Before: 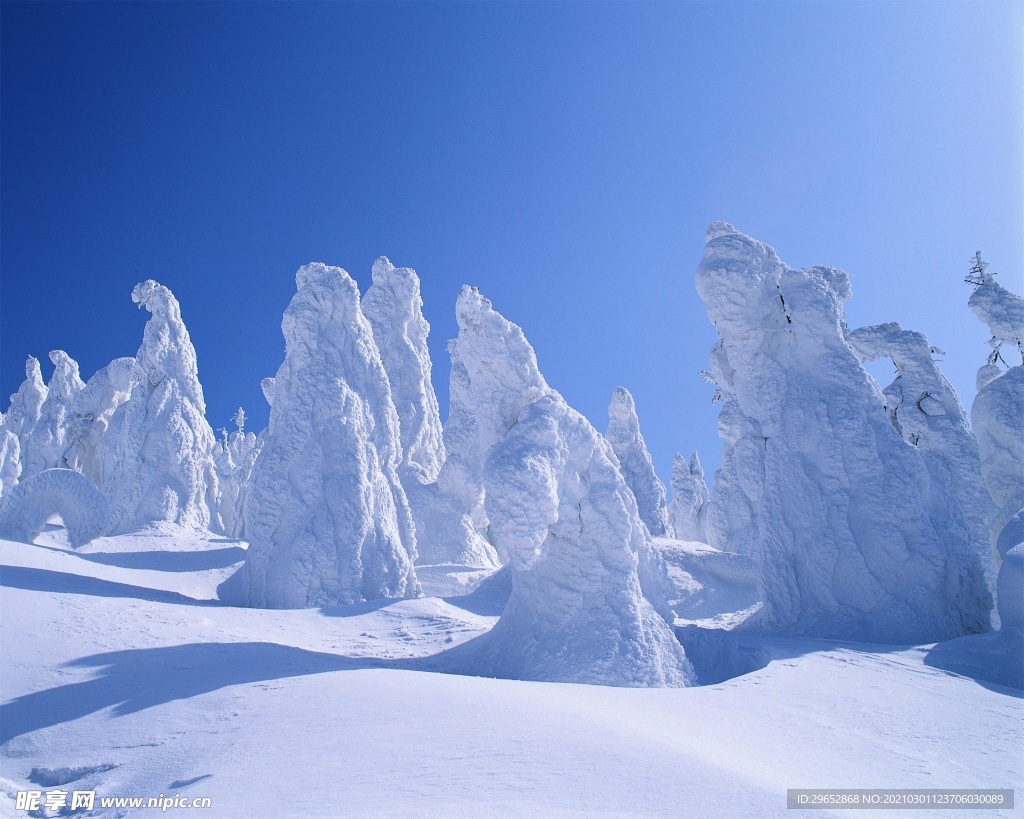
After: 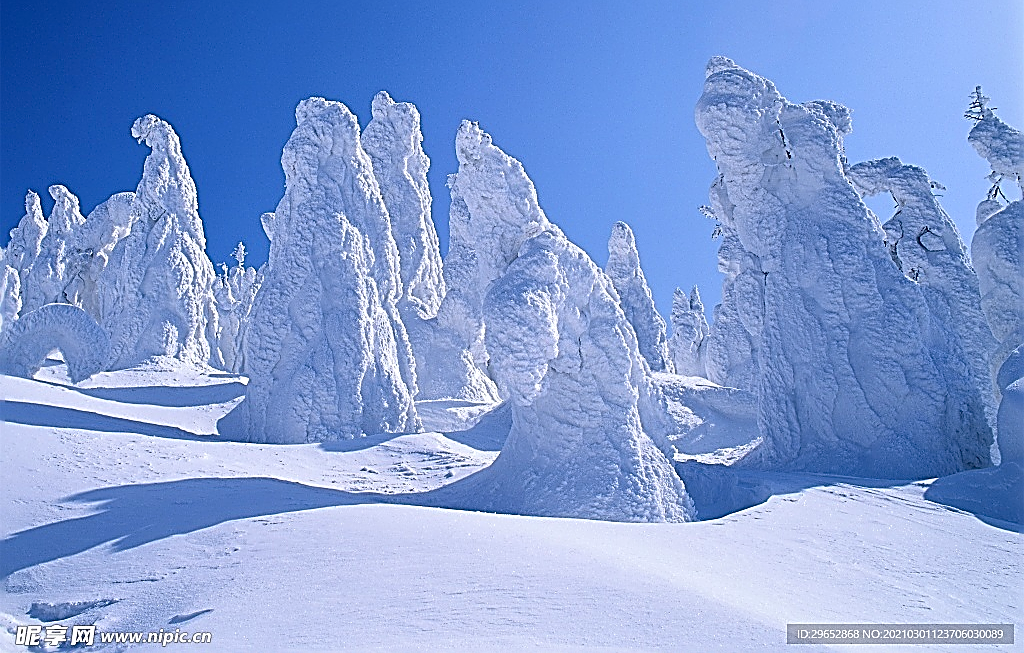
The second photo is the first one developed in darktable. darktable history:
sharpen: amount 1.849
color correction: highlights b* 0.048, saturation 1.08
crop and rotate: top 20.194%
local contrast: mode bilateral grid, contrast 20, coarseness 51, detail 120%, midtone range 0.2
